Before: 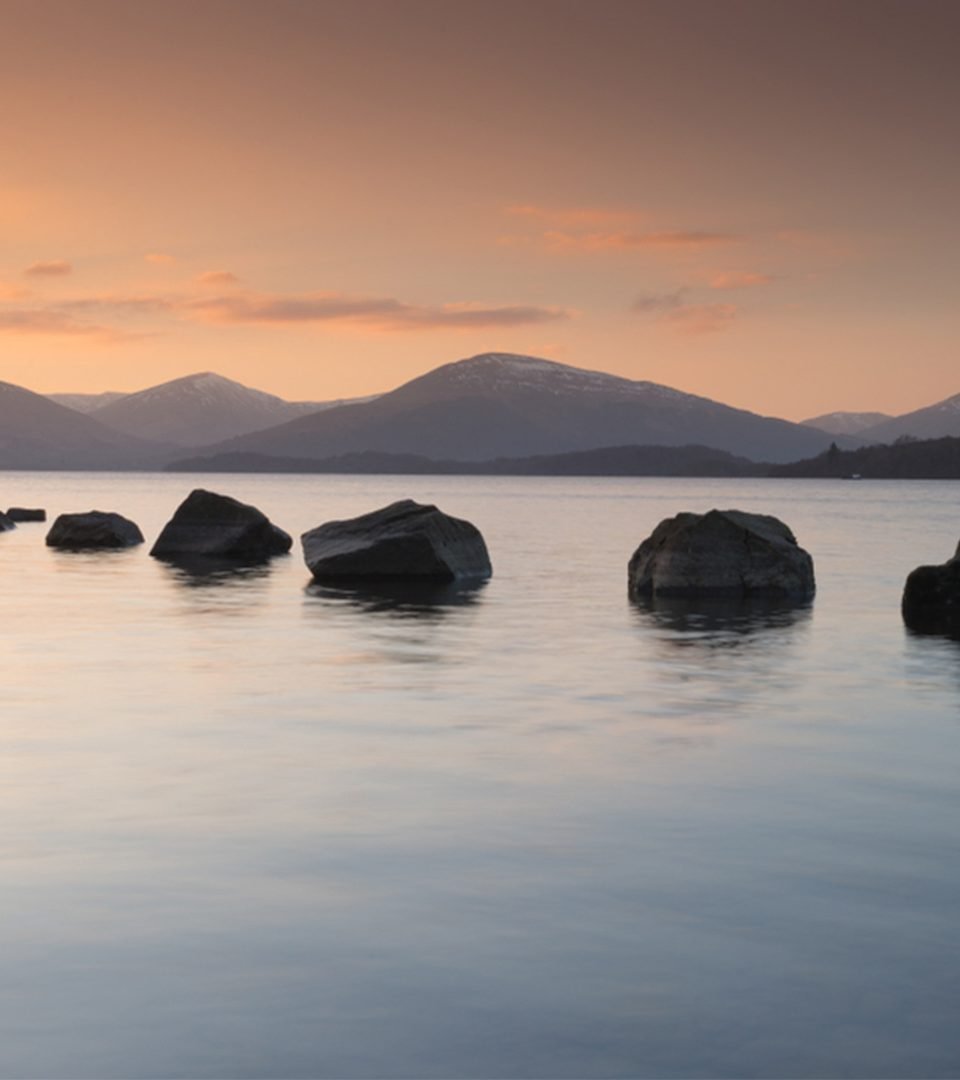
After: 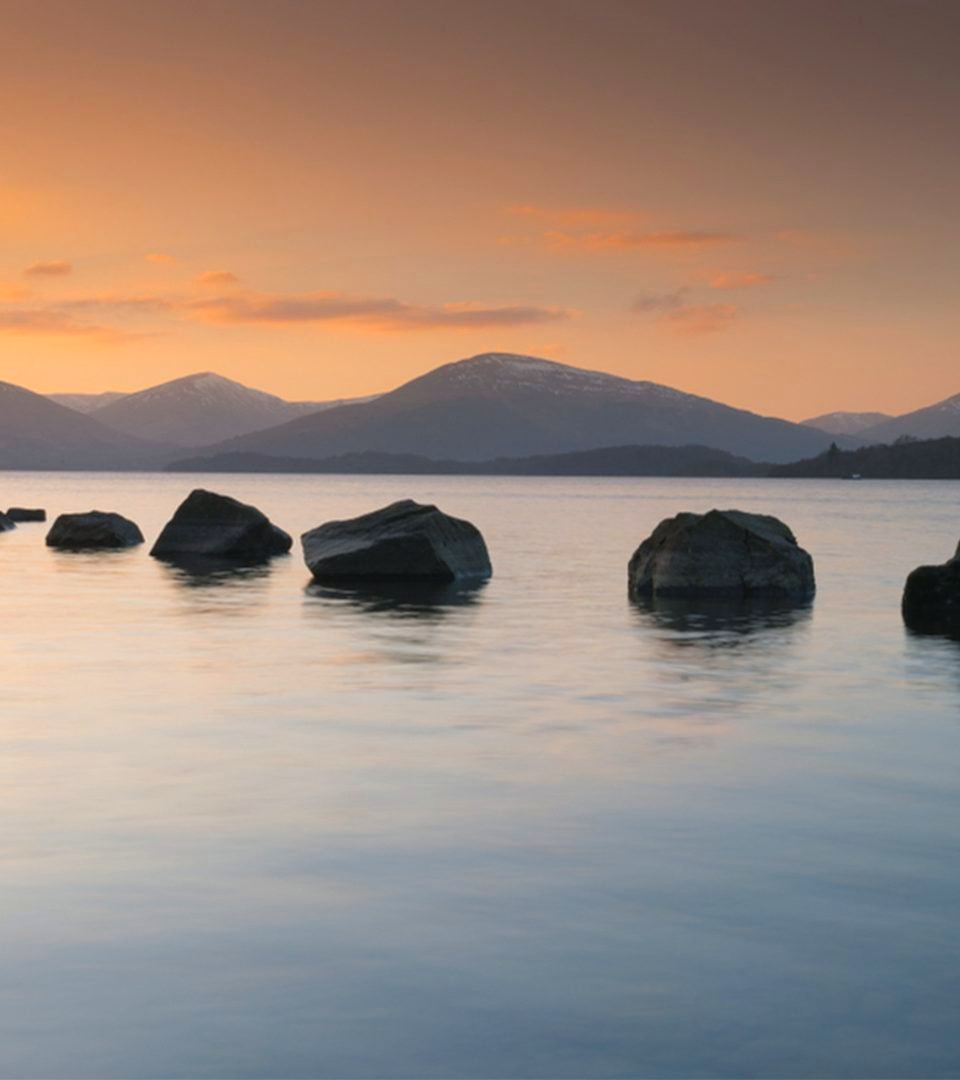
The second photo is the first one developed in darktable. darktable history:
color balance rgb: shadows lift › chroma 2.005%, shadows lift › hue 187.68°, perceptual saturation grading › global saturation 30.696%
tone equalizer: mask exposure compensation -0.491 EV
